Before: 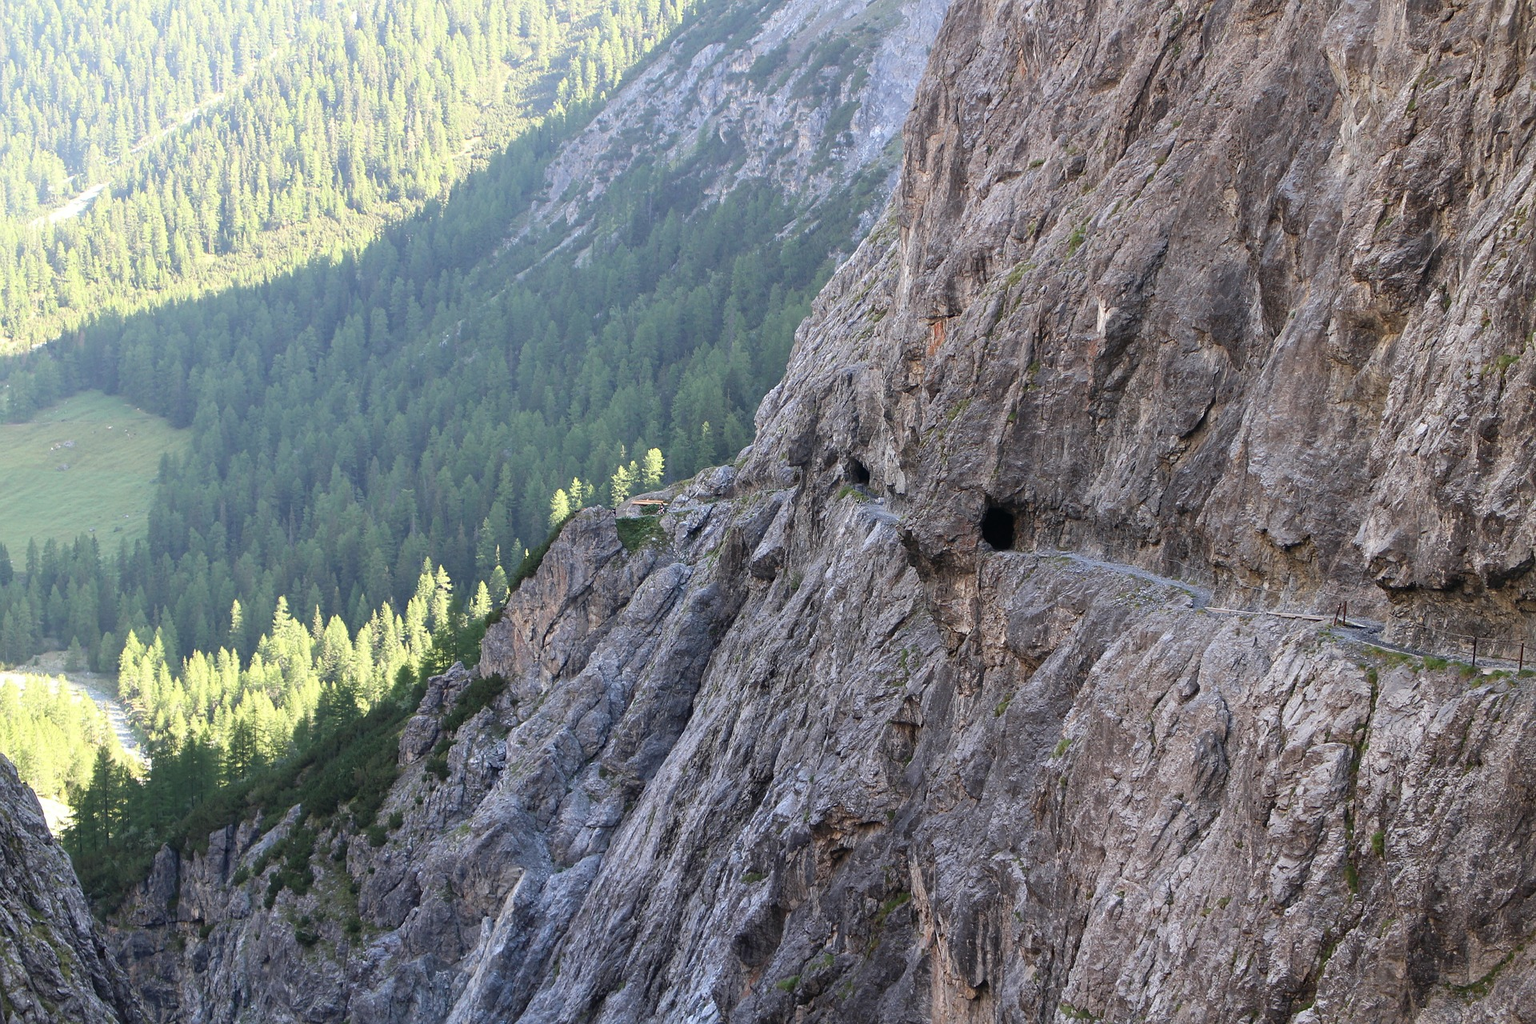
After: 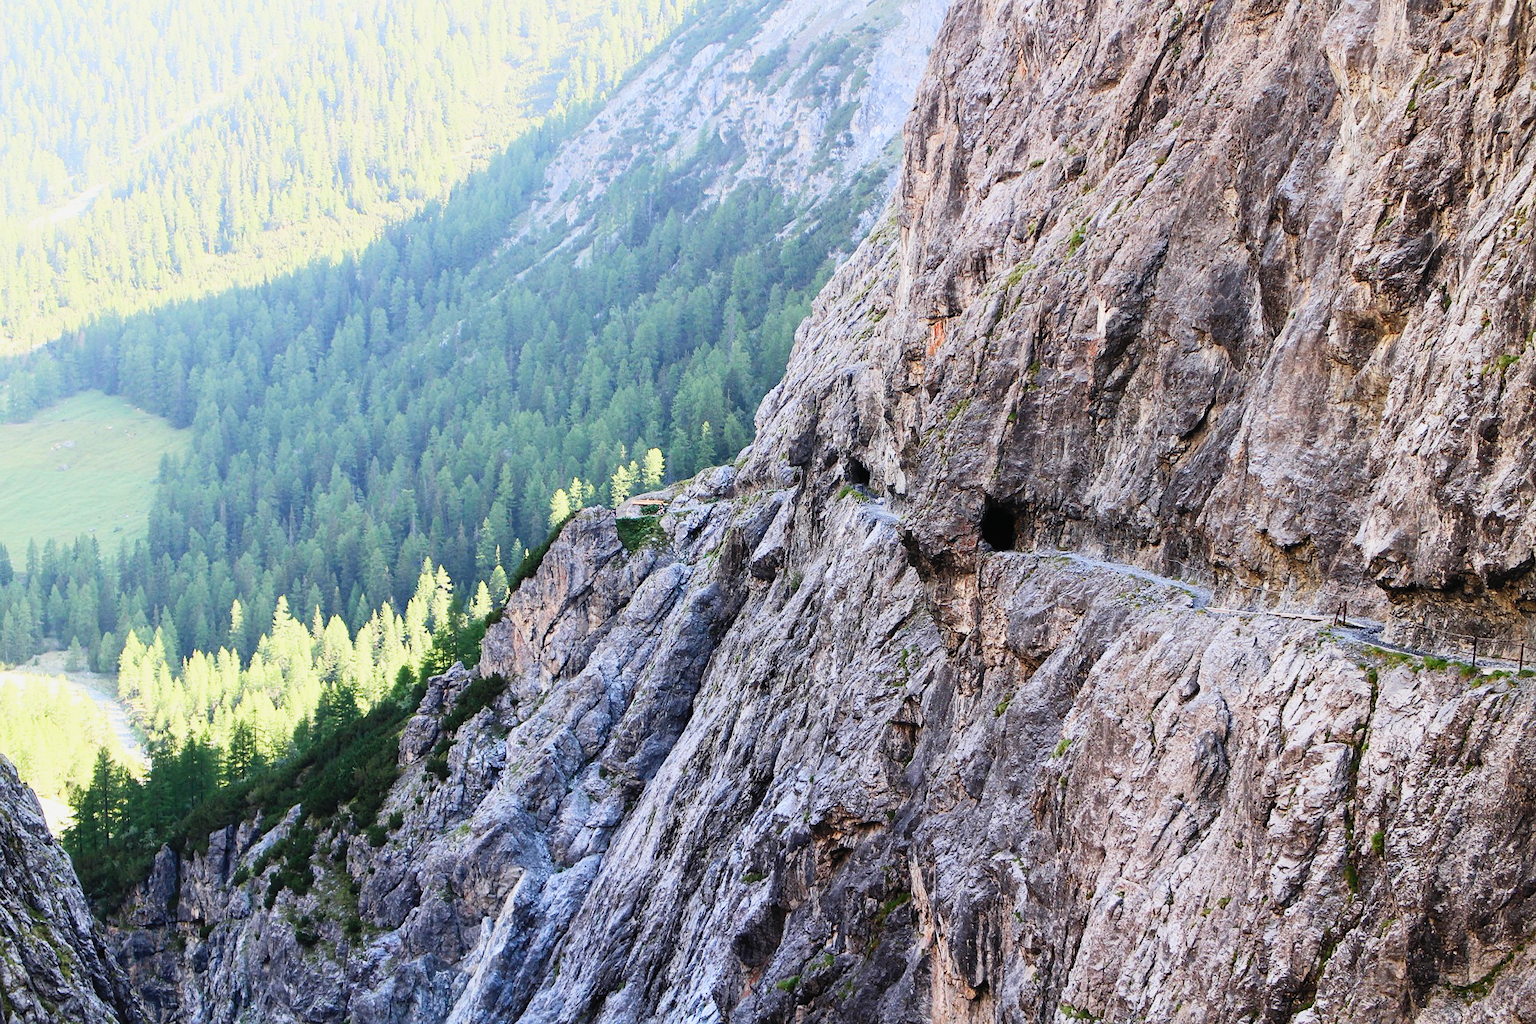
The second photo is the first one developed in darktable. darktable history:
sigmoid: contrast 1.69, skew -0.23, preserve hue 0%, red attenuation 0.1, red rotation 0.035, green attenuation 0.1, green rotation -0.017, blue attenuation 0.15, blue rotation -0.052, base primaries Rec2020
contrast brightness saturation: contrast 0.24, brightness 0.26, saturation 0.39
tone equalizer: on, module defaults
